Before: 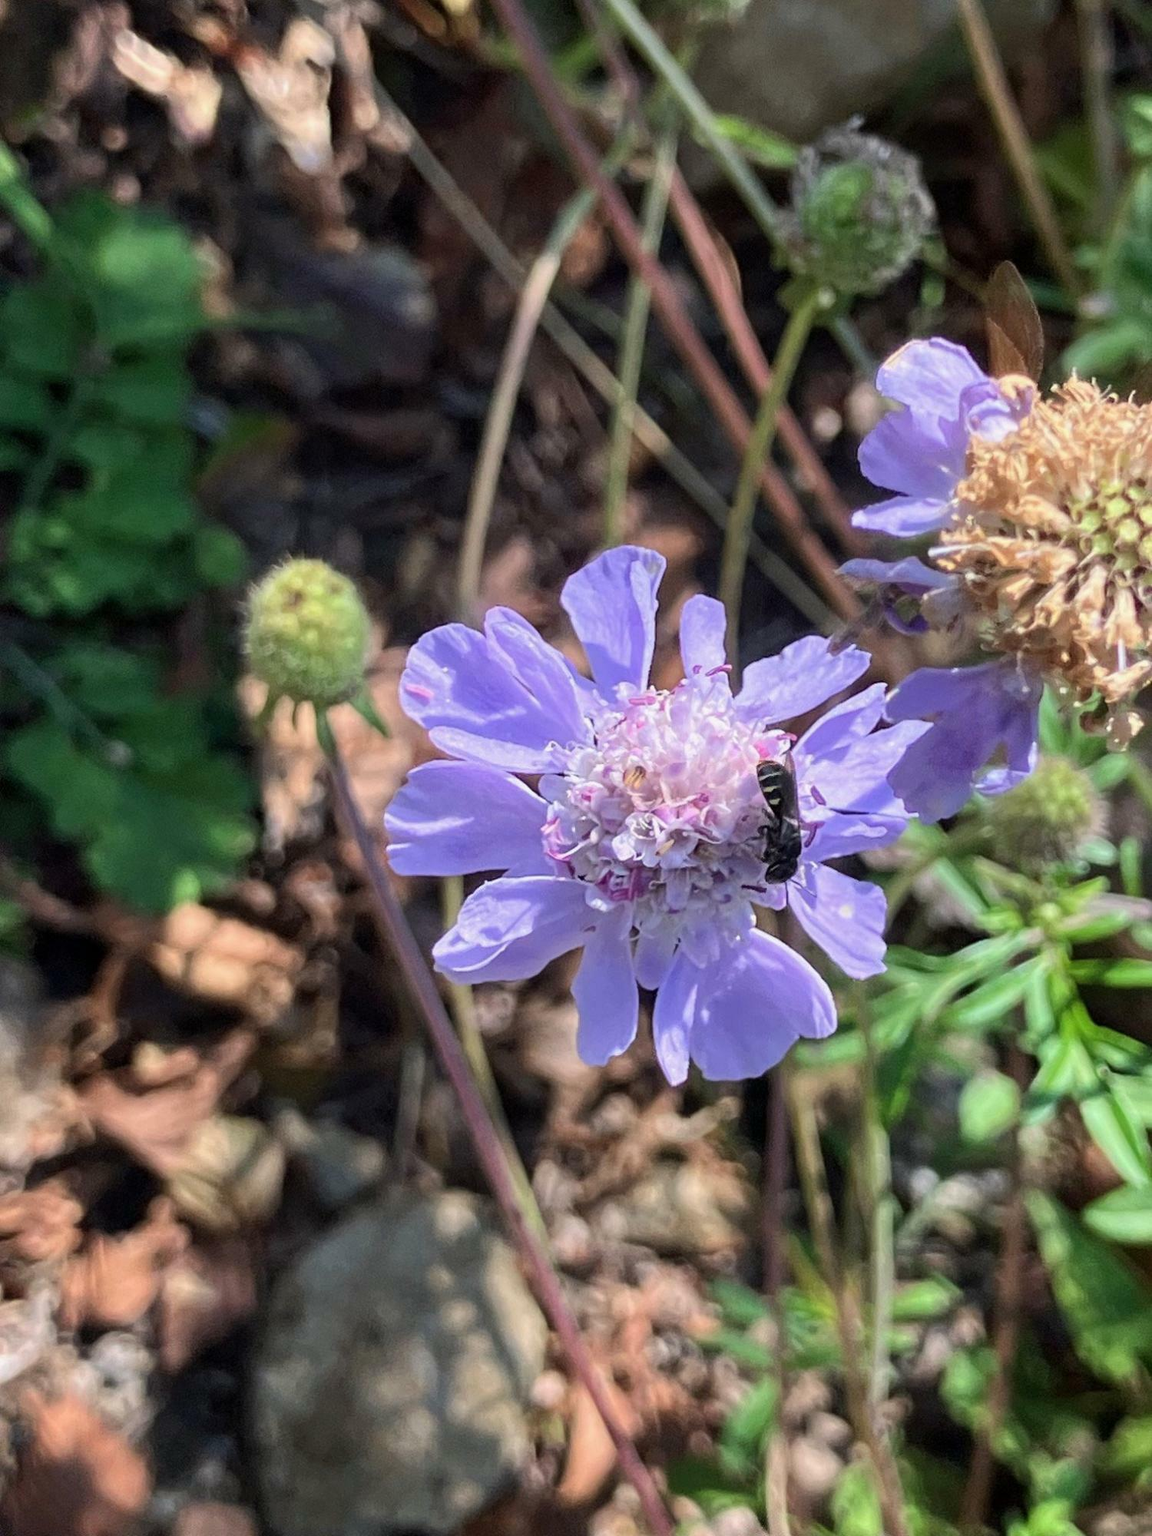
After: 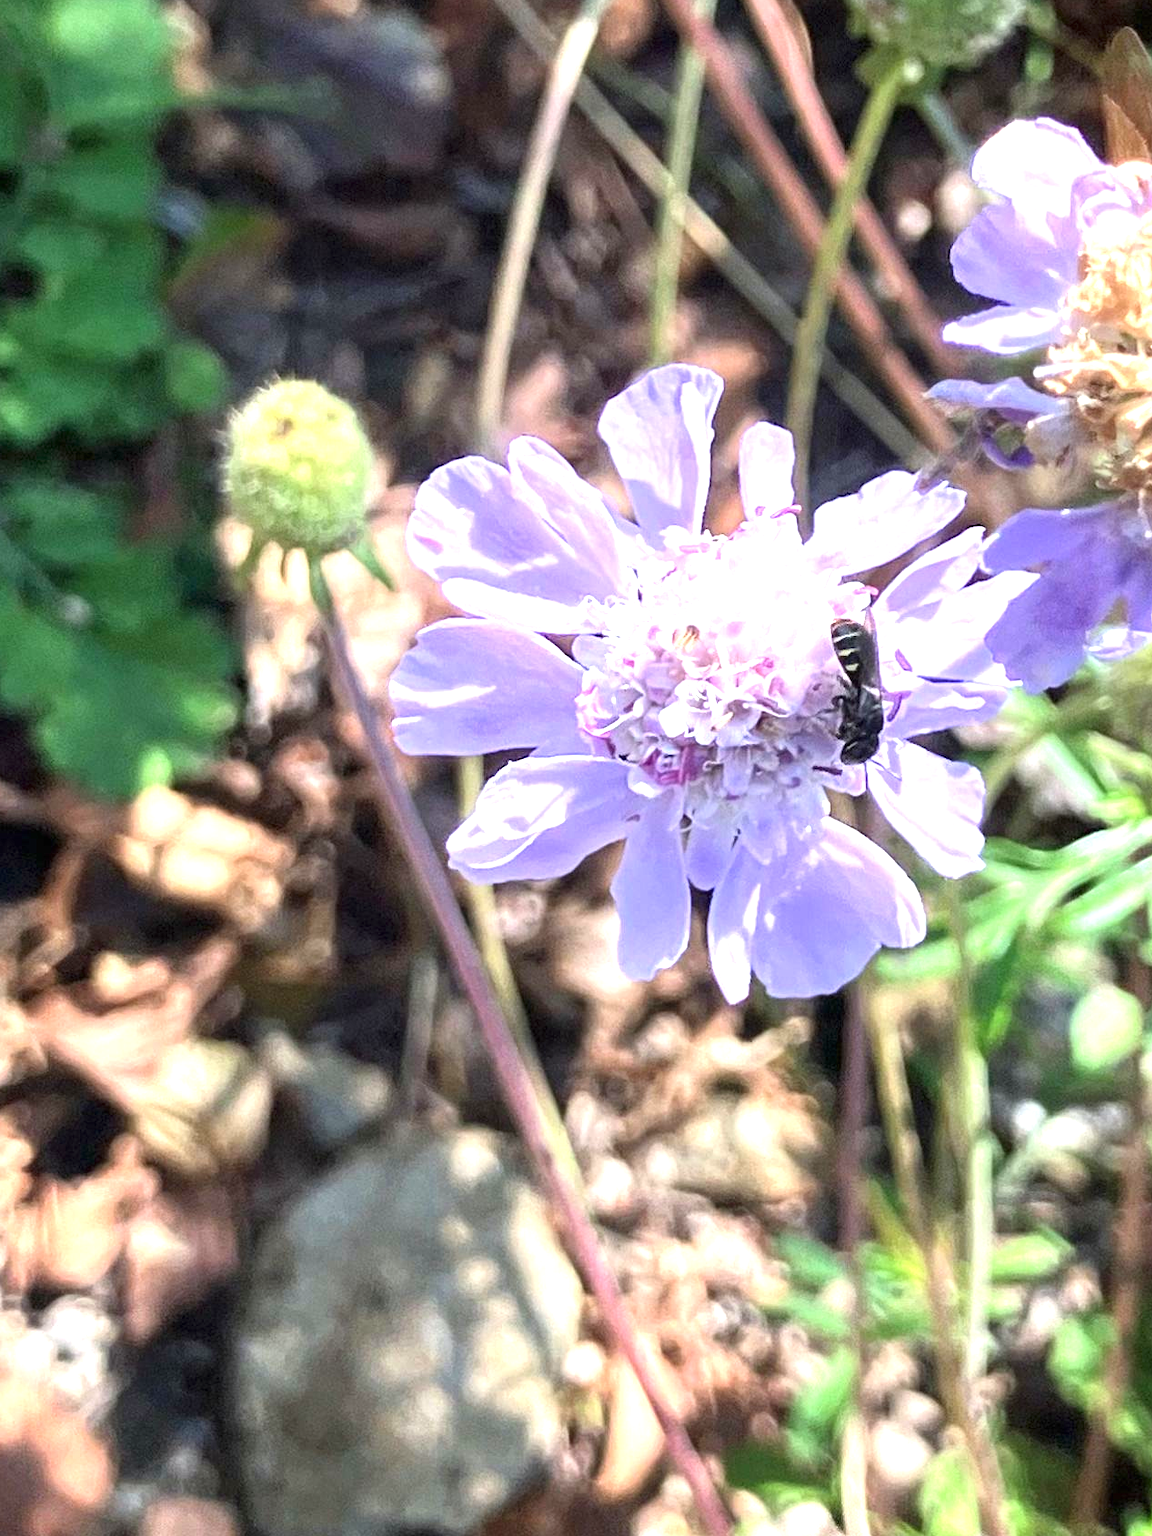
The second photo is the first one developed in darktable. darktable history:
crop and rotate: left 4.842%, top 15.51%, right 10.668%
white balance: red 0.986, blue 1.01
exposure: black level correction 0, exposure 1.388 EV, compensate exposure bias true, compensate highlight preservation false
